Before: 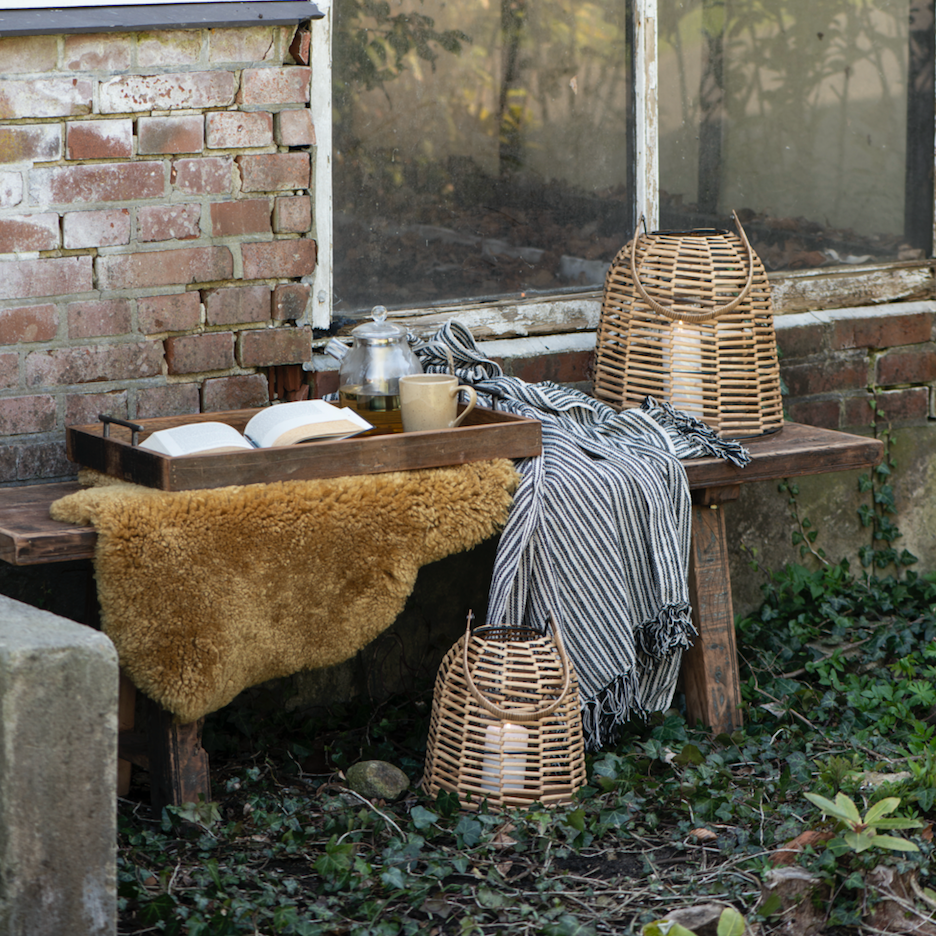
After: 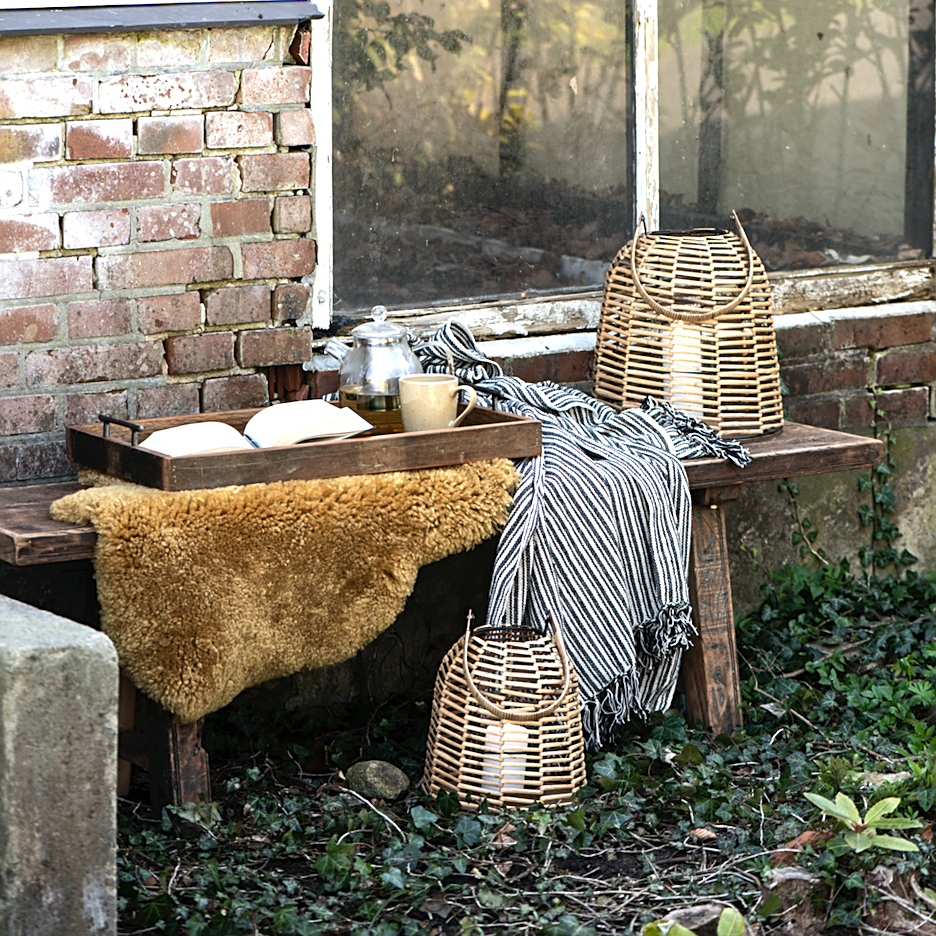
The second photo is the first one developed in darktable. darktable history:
exposure: exposure 0.258 EV, compensate highlight preservation false
tone equalizer: -8 EV -0.417 EV, -7 EV -0.389 EV, -6 EV -0.333 EV, -5 EV -0.222 EV, -3 EV 0.222 EV, -2 EV 0.333 EV, -1 EV 0.389 EV, +0 EV 0.417 EV, edges refinement/feathering 500, mask exposure compensation -1.57 EV, preserve details no
levels: levels [0, 0.48, 0.961]
sharpen: on, module defaults
